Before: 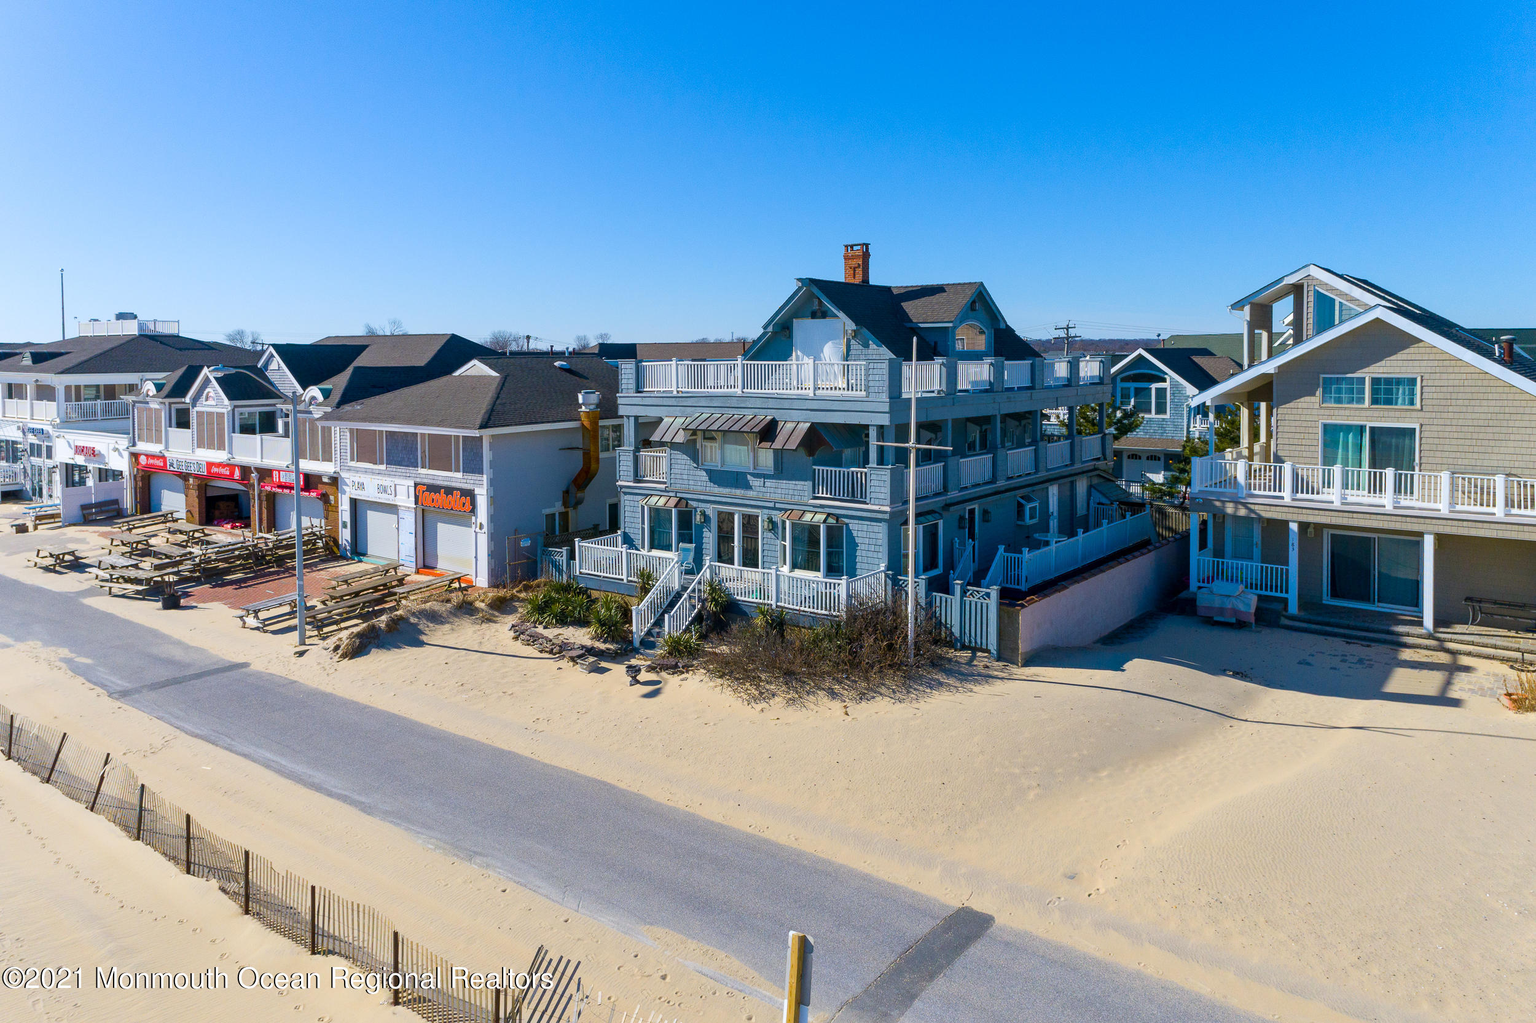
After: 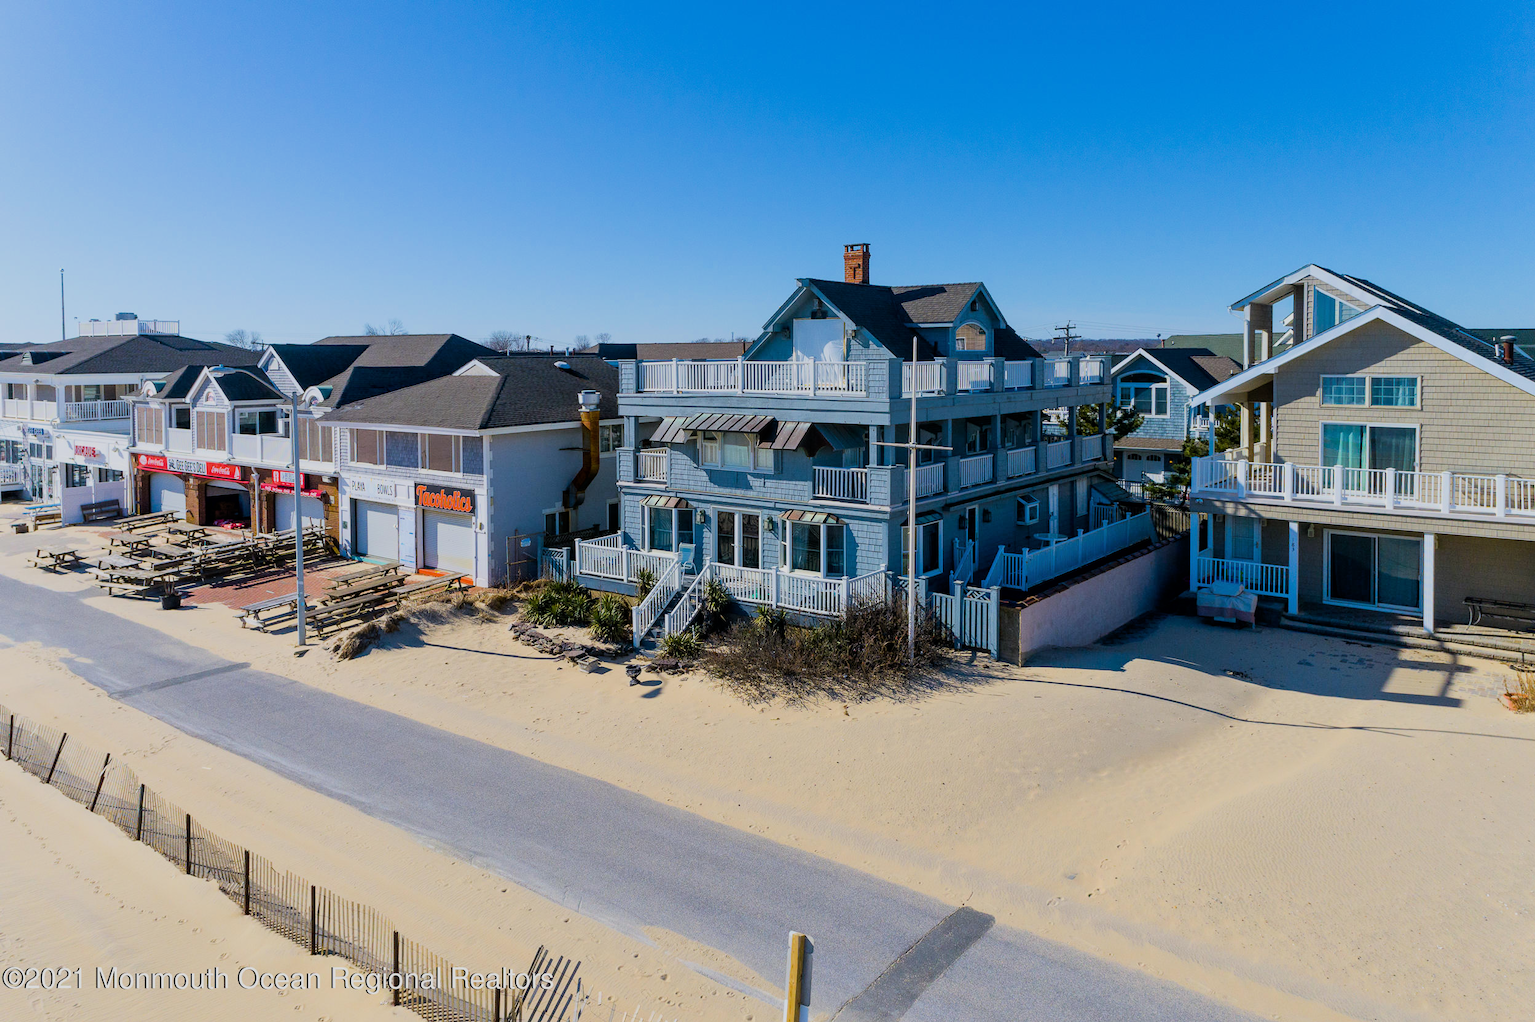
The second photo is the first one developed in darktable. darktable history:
filmic rgb: black relative exposure -7.65 EV, white relative exposure 4.56 EV, hardness 3.61, contrast 1.112, color science v6 (2022)
